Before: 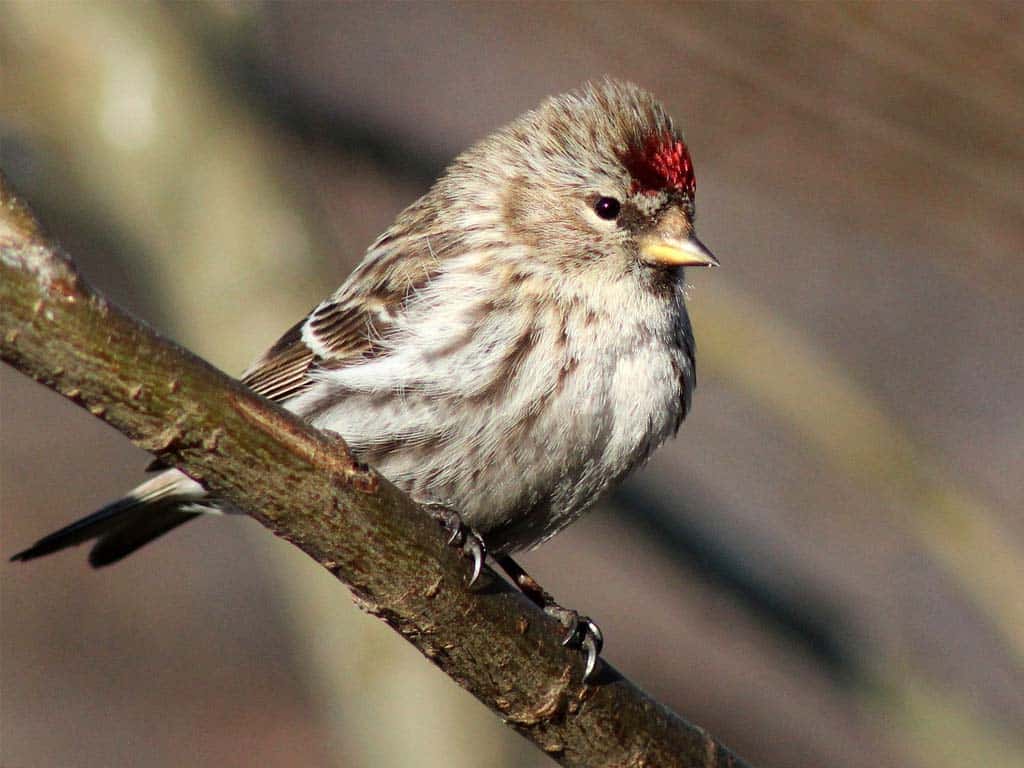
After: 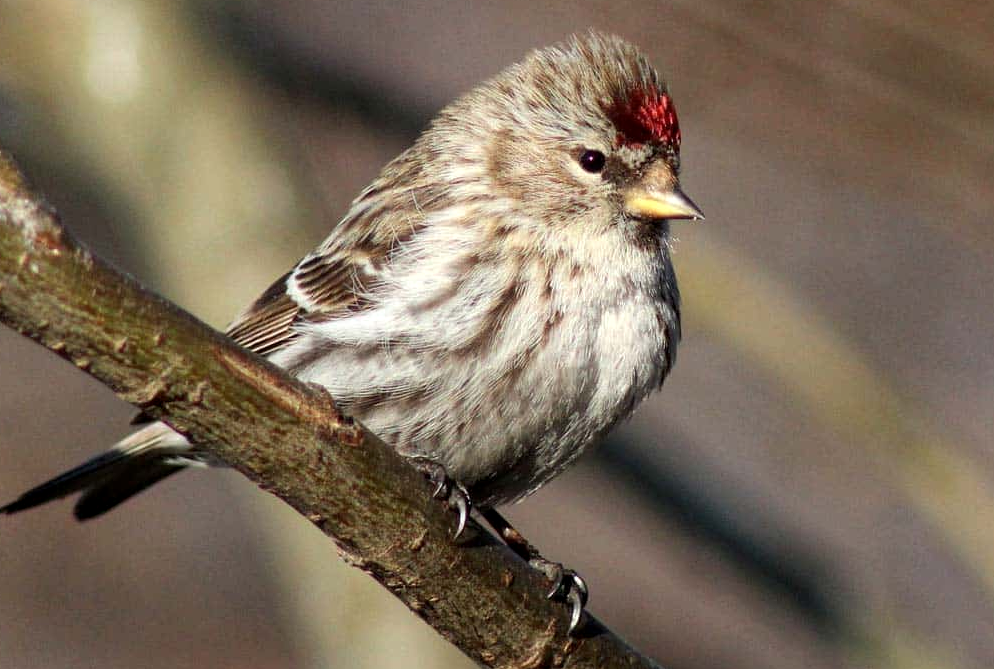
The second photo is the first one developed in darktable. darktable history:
crop: left 1.507%, top 6.147%, right 1.379%, bottom 6.637%
local contrast: highlights 100%, shadows 100%, detail 120%, midtone range 0.2
